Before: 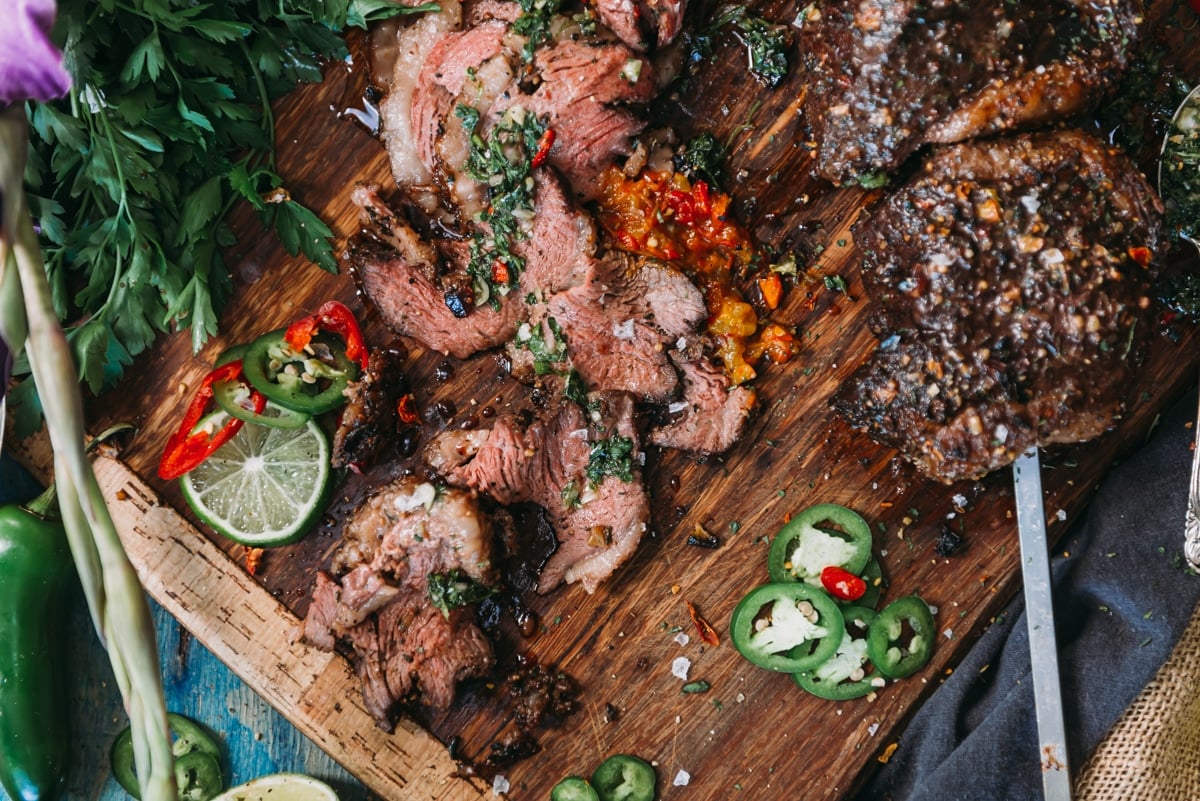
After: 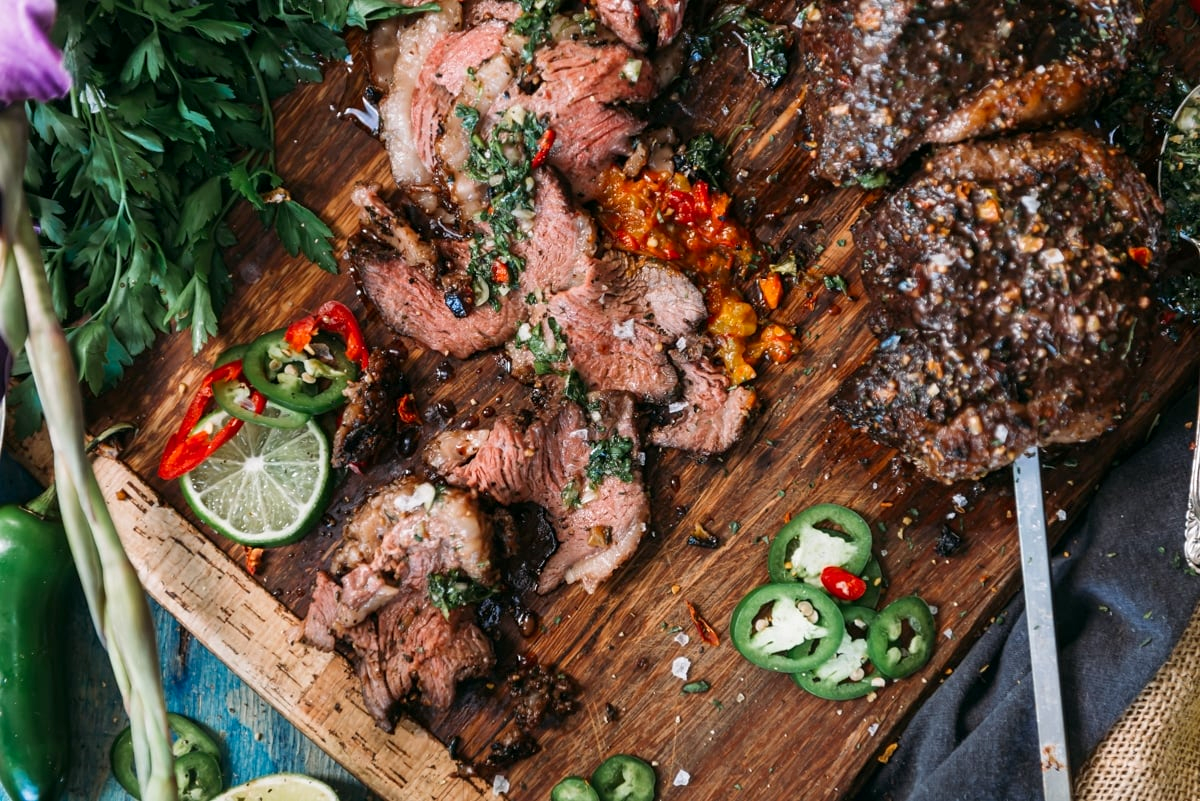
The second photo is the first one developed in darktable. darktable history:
exposure: black level correction 0.002, exposure 0.147 EV, compensate highlight preservation false
